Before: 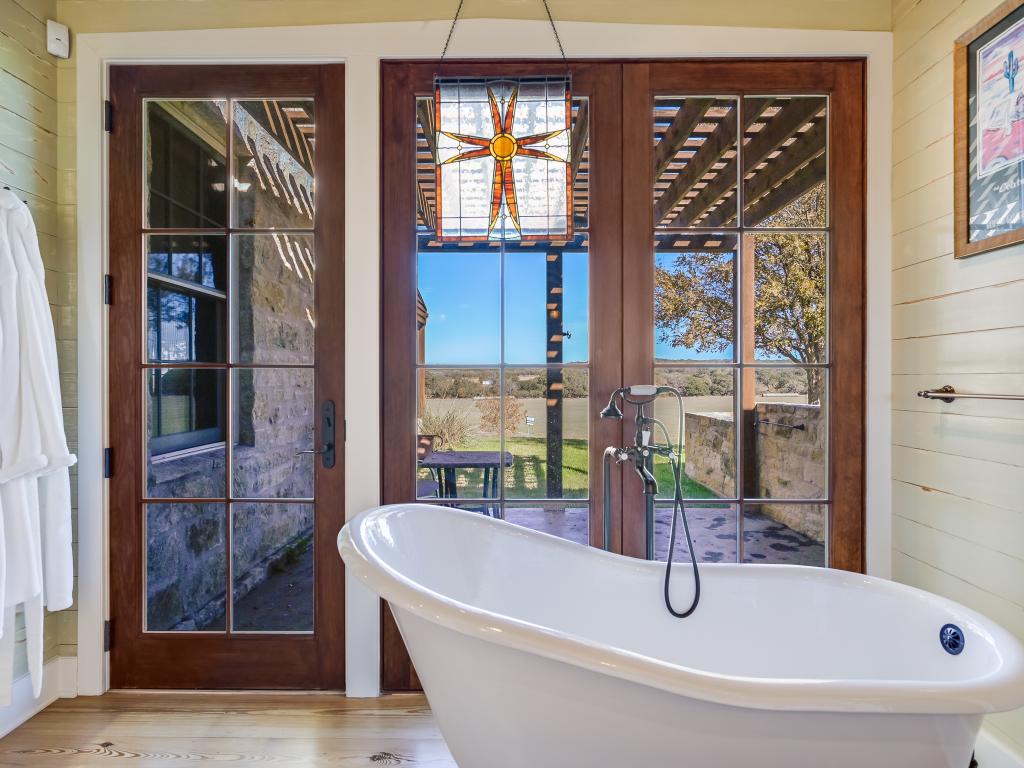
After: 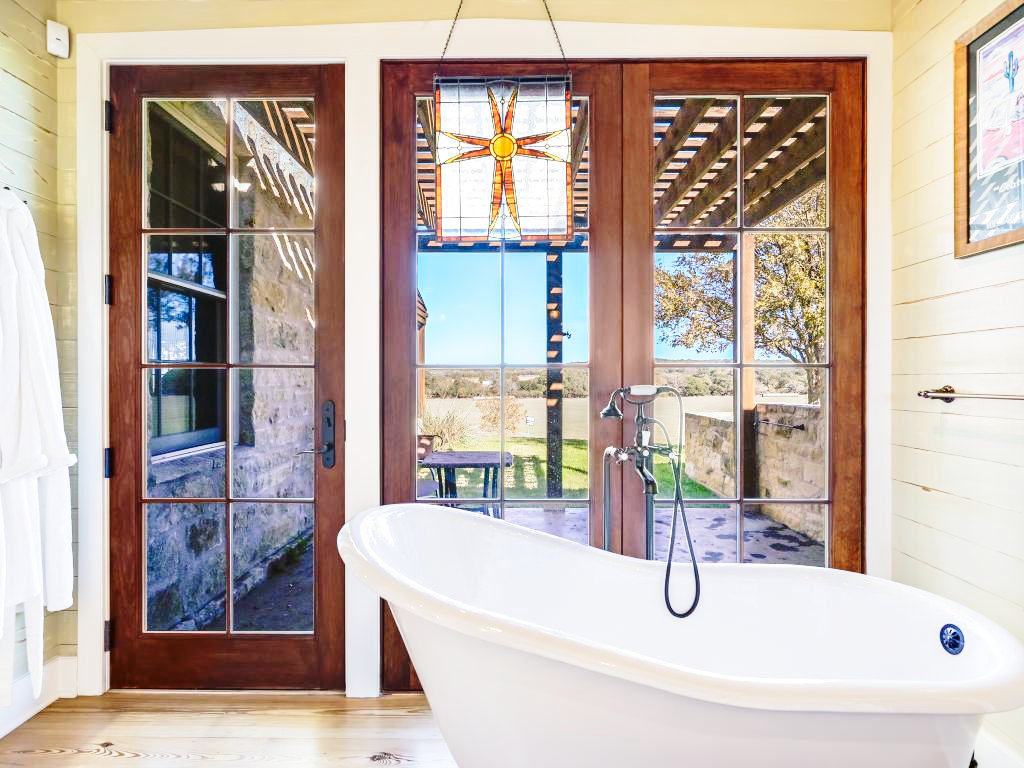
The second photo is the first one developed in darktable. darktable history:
exposure: exposure 0.207 EV, compensate highlight preservation false
base curve: curves: ch0 [(0, 0) (0.028, 0.03) (0.121, 0.232) (0.46, 0.748) (0.859, 0.968) (1, 1)], preserve colors none
tone equalizer: on, module defaults
